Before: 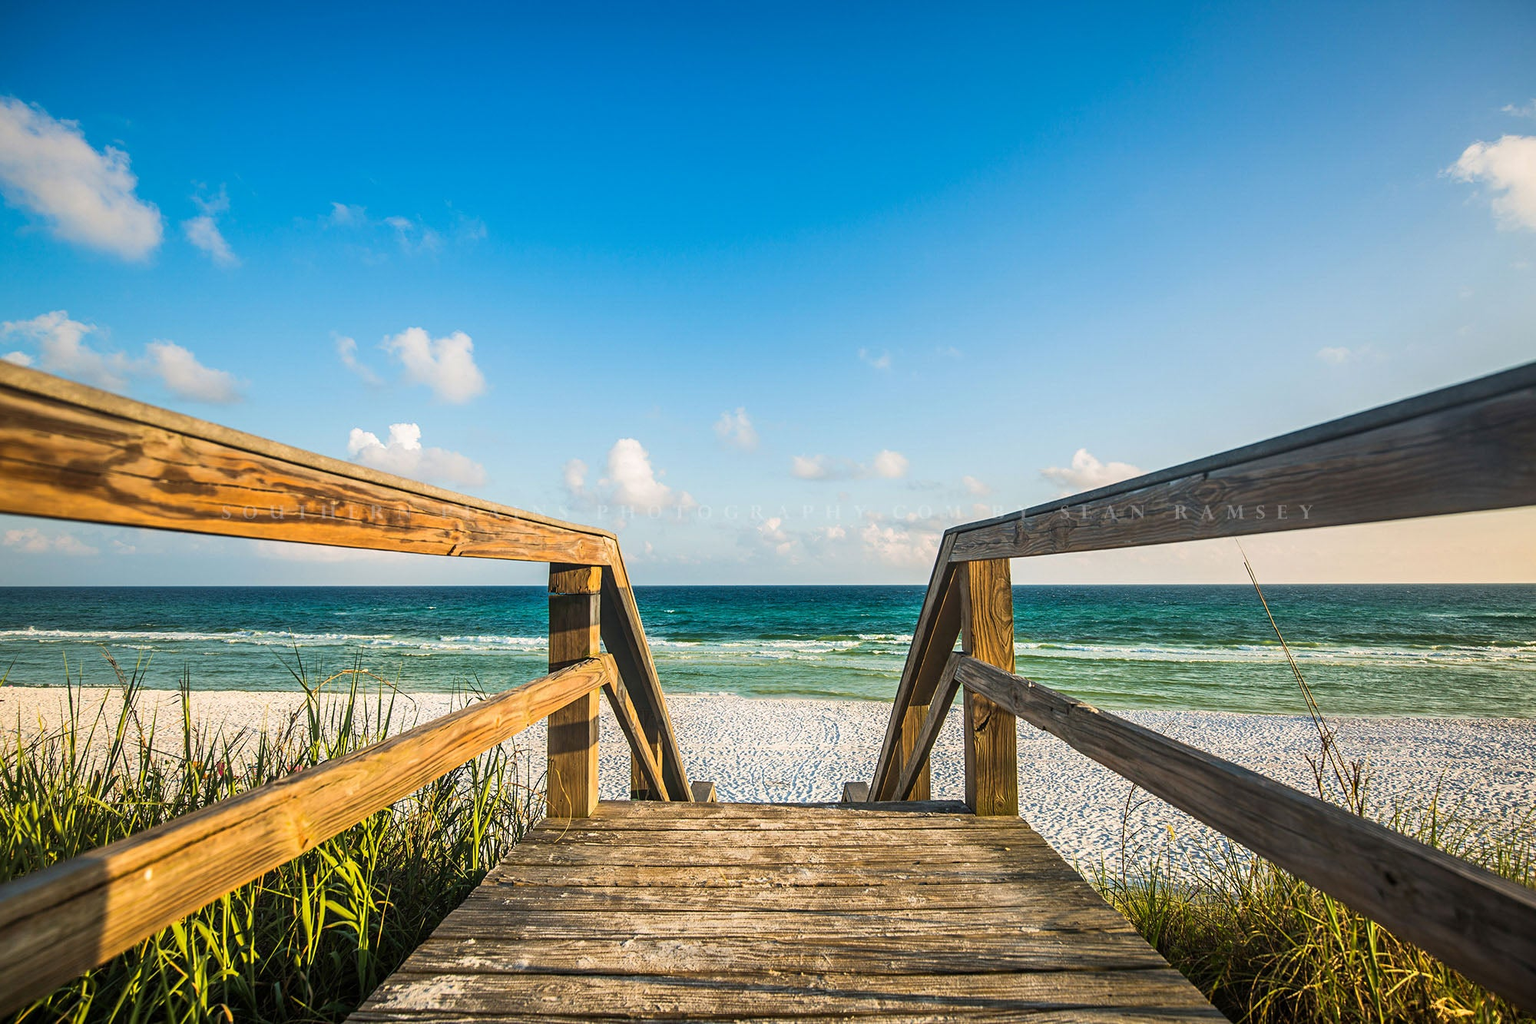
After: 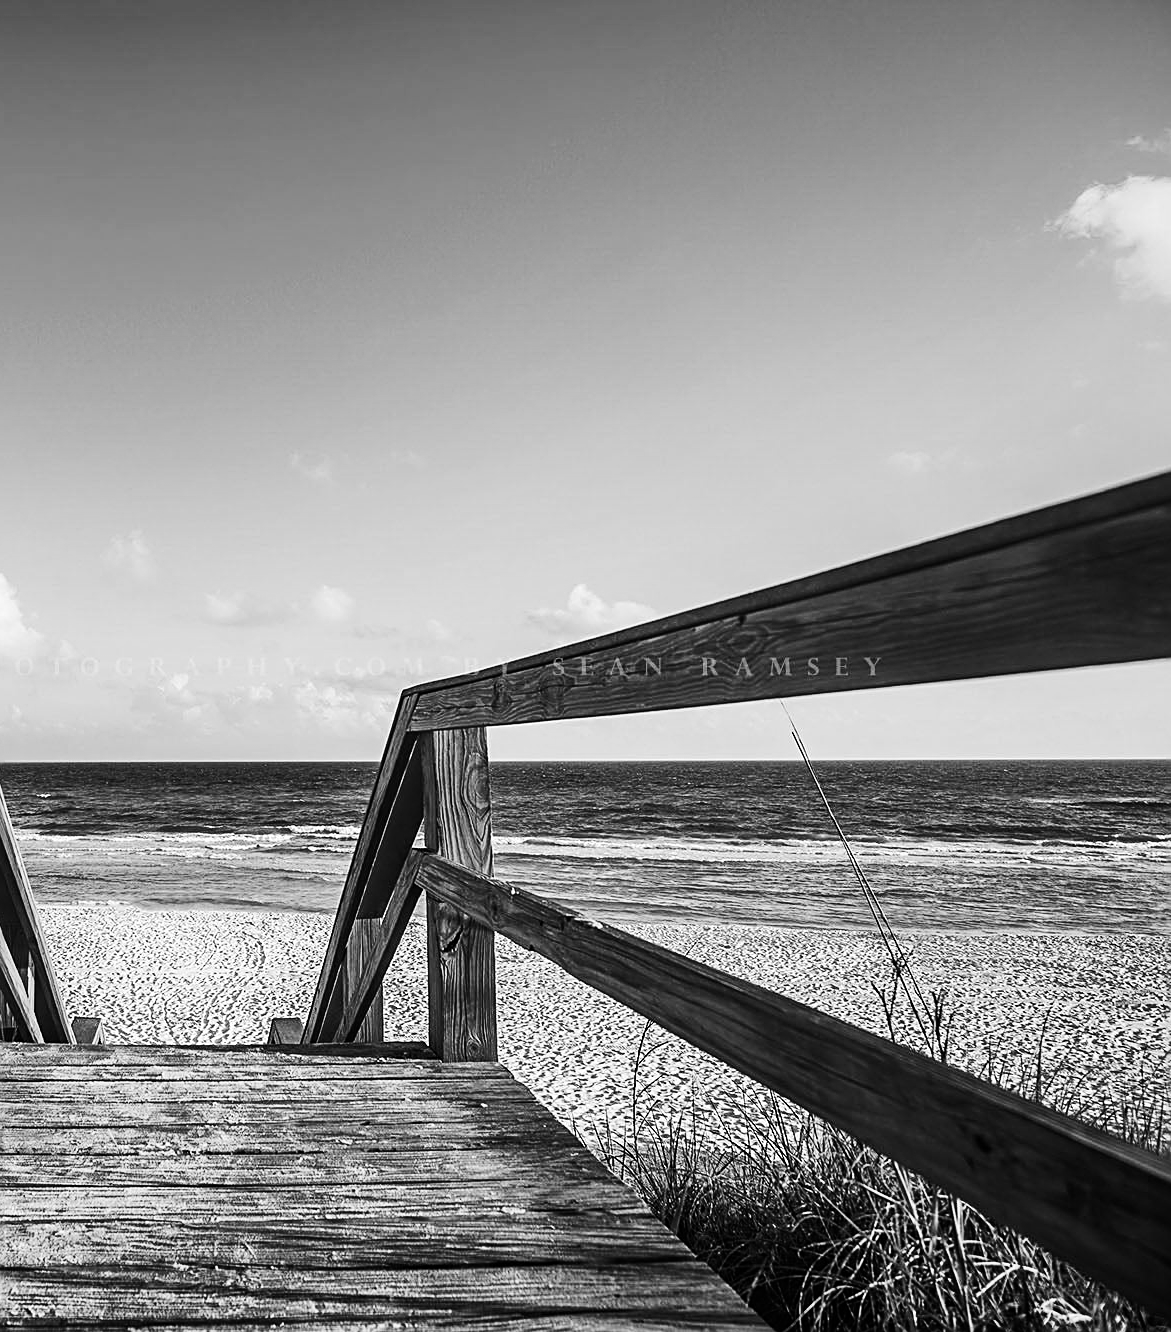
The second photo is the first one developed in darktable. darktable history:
crop: left 41.402%
tone curve: curves: ch0 [(0, 0) (0.126, 0.061) (0.338, 0.285) (0.494, 0.518) (0.703, 0.762) (1, 1)]; ch1 [(0, 0) (0.364, 0.322) (0.443, 0.441) (0.5, 0.501) (0.55, 0.578) (1, 1)]; ch2 [(0, 0) (0.44, 0.424) (0.501, 0.499) (0.557, 0.564) (0.613, 0.682) (0.707, 0.746) (1, 1)], color space Lab, independent channels, preserve colors none
rgb levels: mode RGB, independent channels, levels [[0, 0.5, 1], [0, 0.521, 1], [0, 0.536, 1]]
sharpen: on, module defaults
color zones: curves: ch1 [(0, -0.014) (0.143, -0.013) (0.286, -0.013) (0.429, -0.016) (0.571, -0.019) (0.714, -0.015) (0.857, 0.002) (1, -0.014)]
velvia: on, module defaults
